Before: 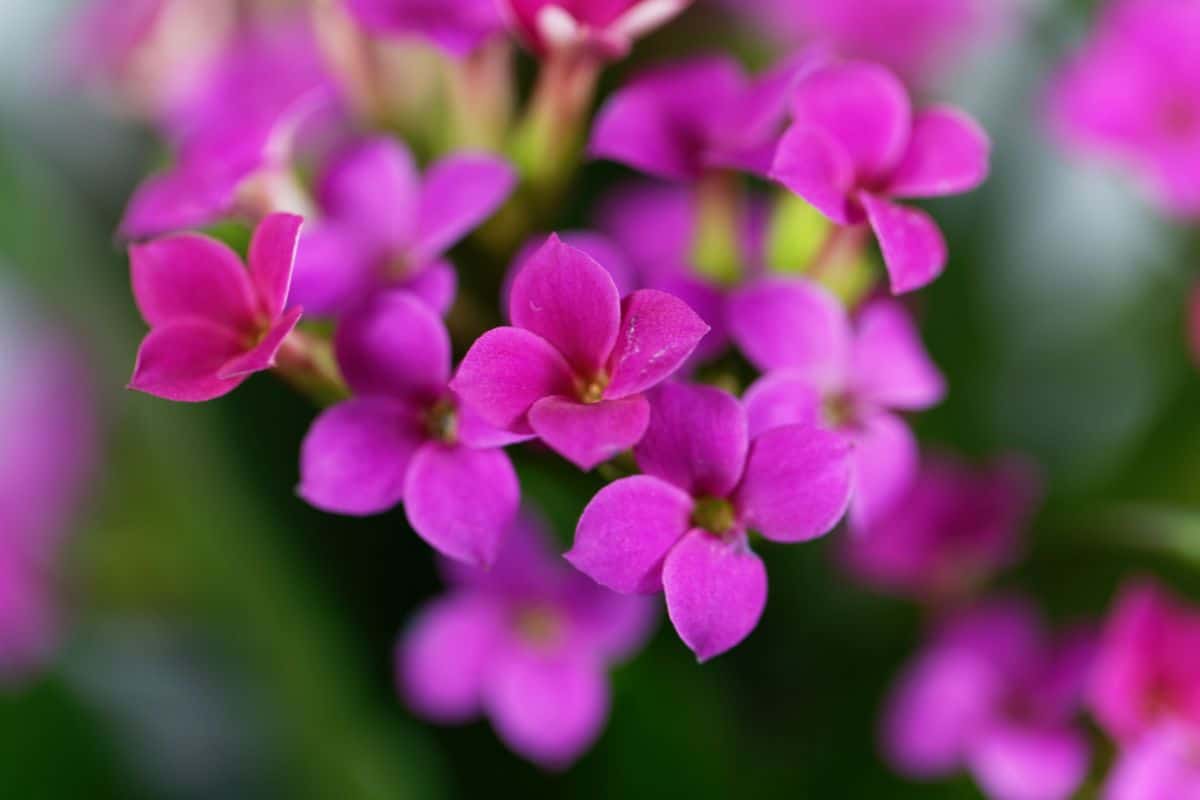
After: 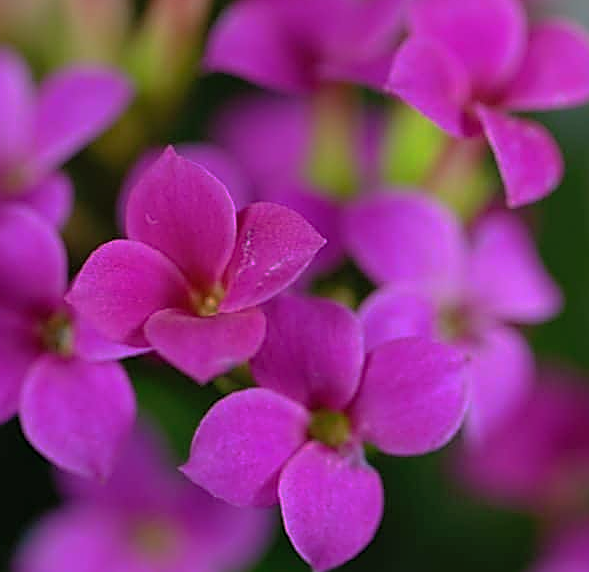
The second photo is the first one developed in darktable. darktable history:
contrast brightness saturation: brightness 0.088, saturation 0.191
base curve: curves: ch0 [(0, 0) (0.826, 0.587) (1, 1)], preserve colors none
sharpen: amount 0.901
crop: left 32.074%, top 10.994%, right 18.782%, bottom 17.407%
